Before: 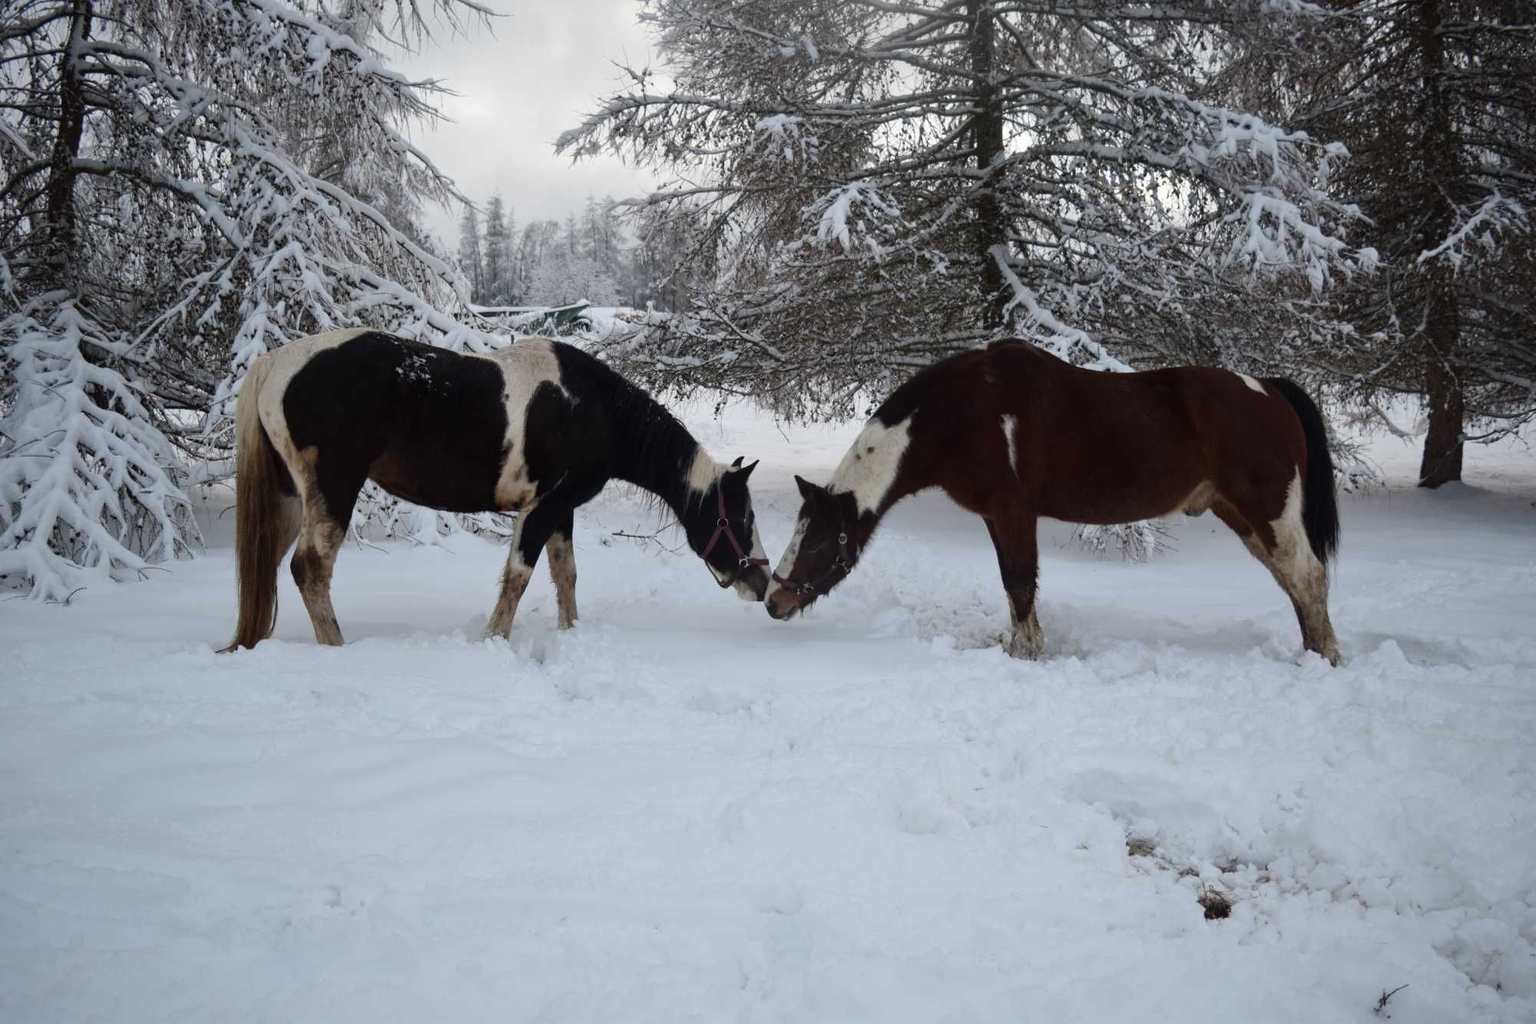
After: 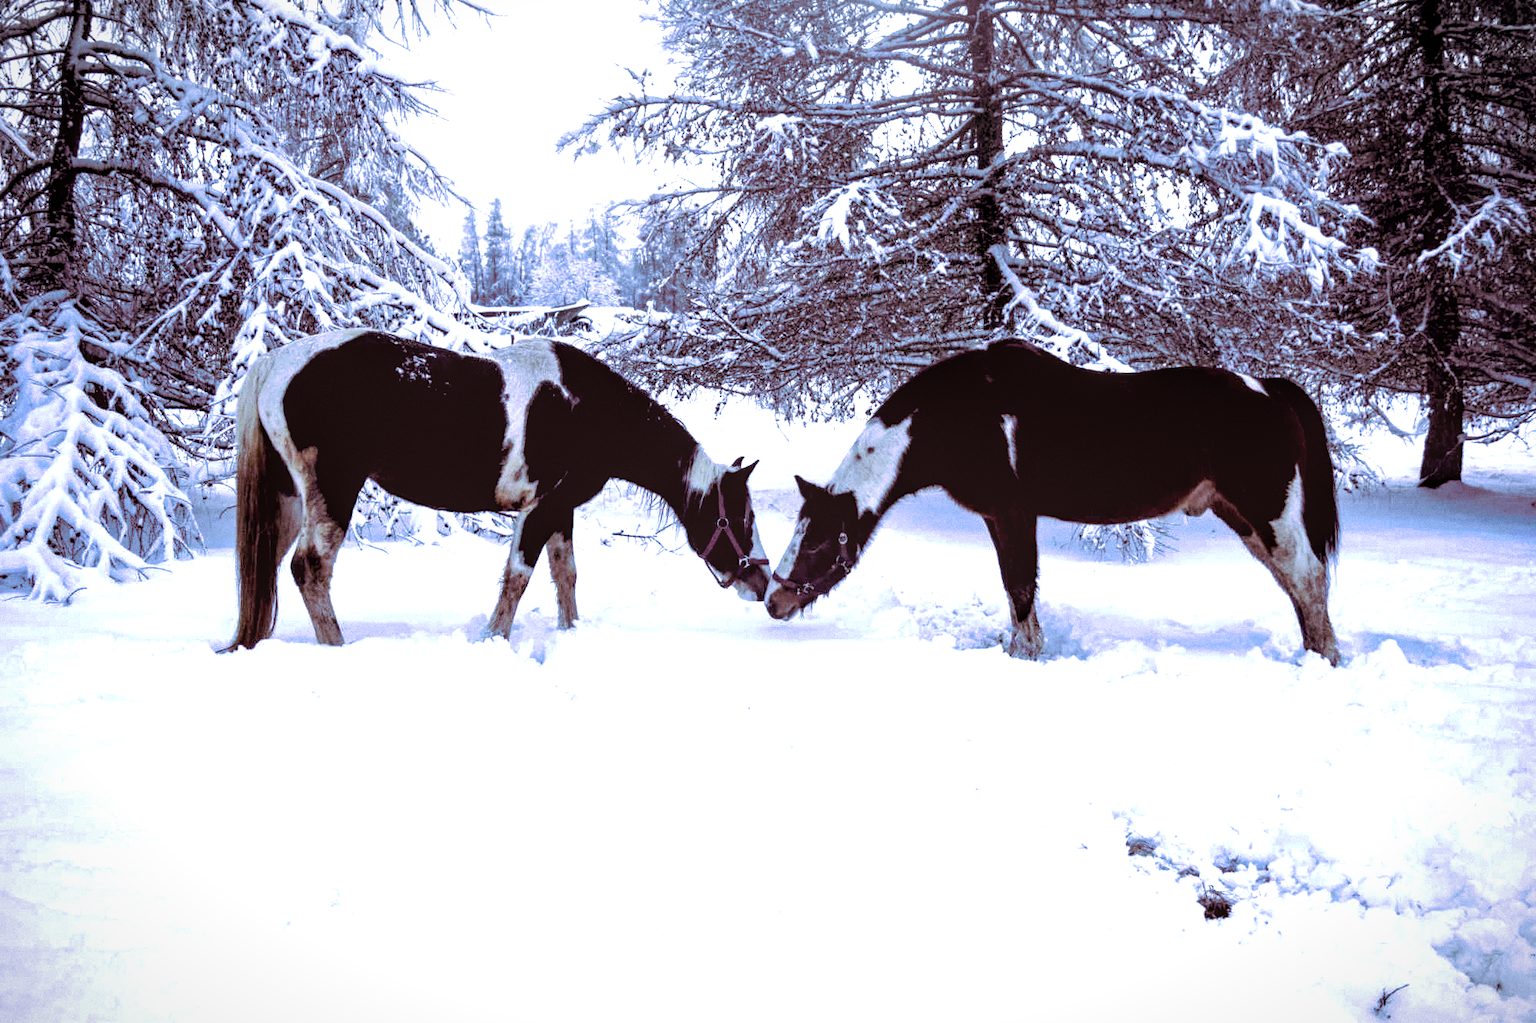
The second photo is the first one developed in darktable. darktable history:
white balance: red 0.871, blue 1.249
color balance rgb: global vibrance 10%
exposure: black level correction 0.011, exposure 1.088 EV, compensate exposure bias true, compensate highlight preservation false
split-toning: highlights › hue 298.8°, highlights › saturation 0.73, compress 41.76%
grain: coarseness 0.09 ISO
local contrast: on, module defaults
vignetting: fall-off start 100%, brightness -0.282, width/height ratio 1.31
tone equalizer: on, module defaults
